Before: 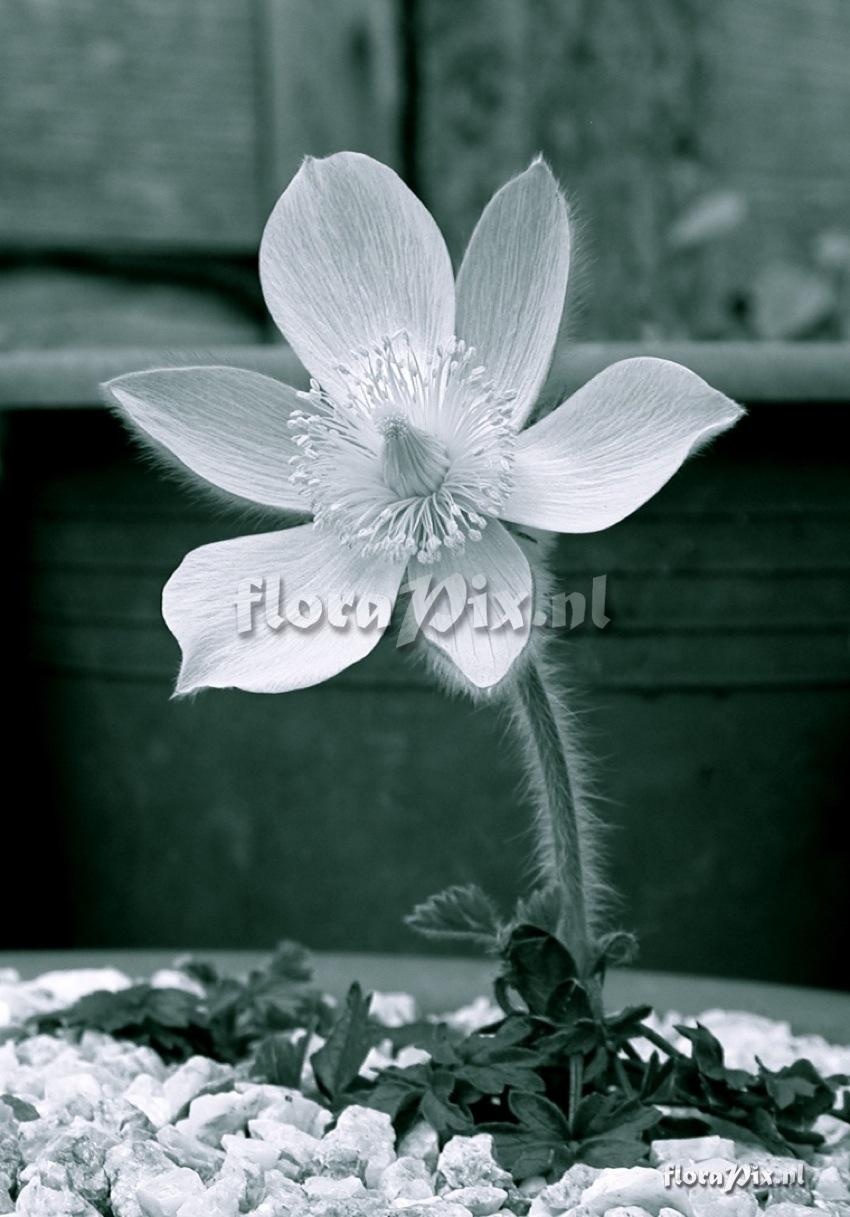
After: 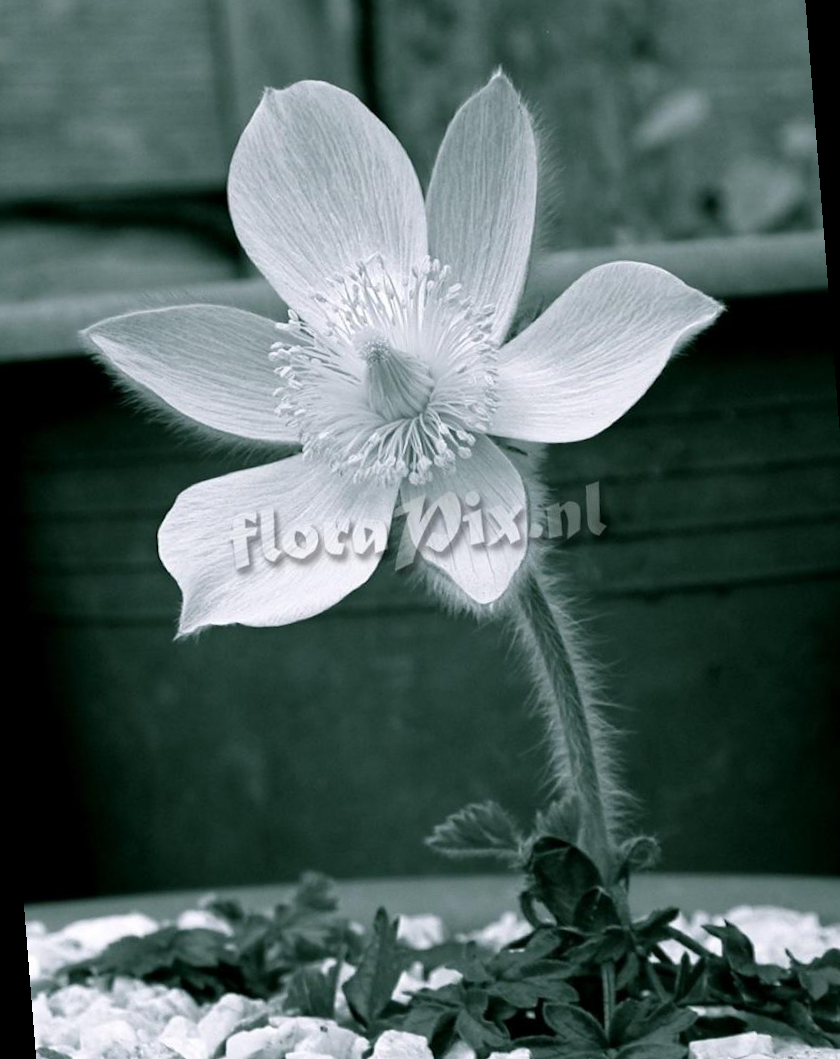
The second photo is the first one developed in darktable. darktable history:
rotate and perspective: rotation -4.57°, crop left 0.054, crop right 0.944, crop top 0.087, crop bottom 0.914
